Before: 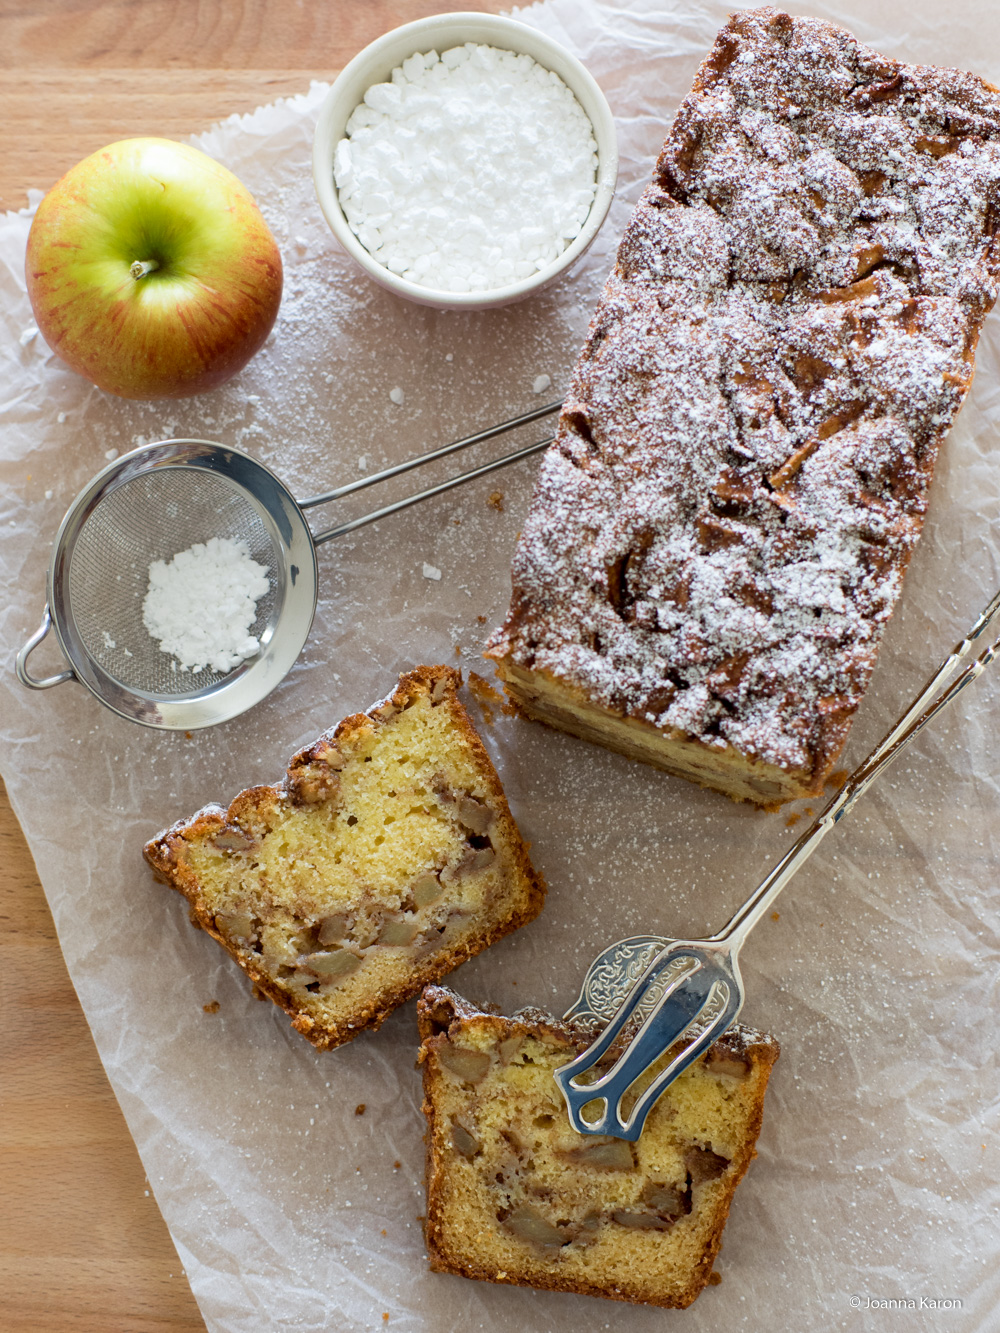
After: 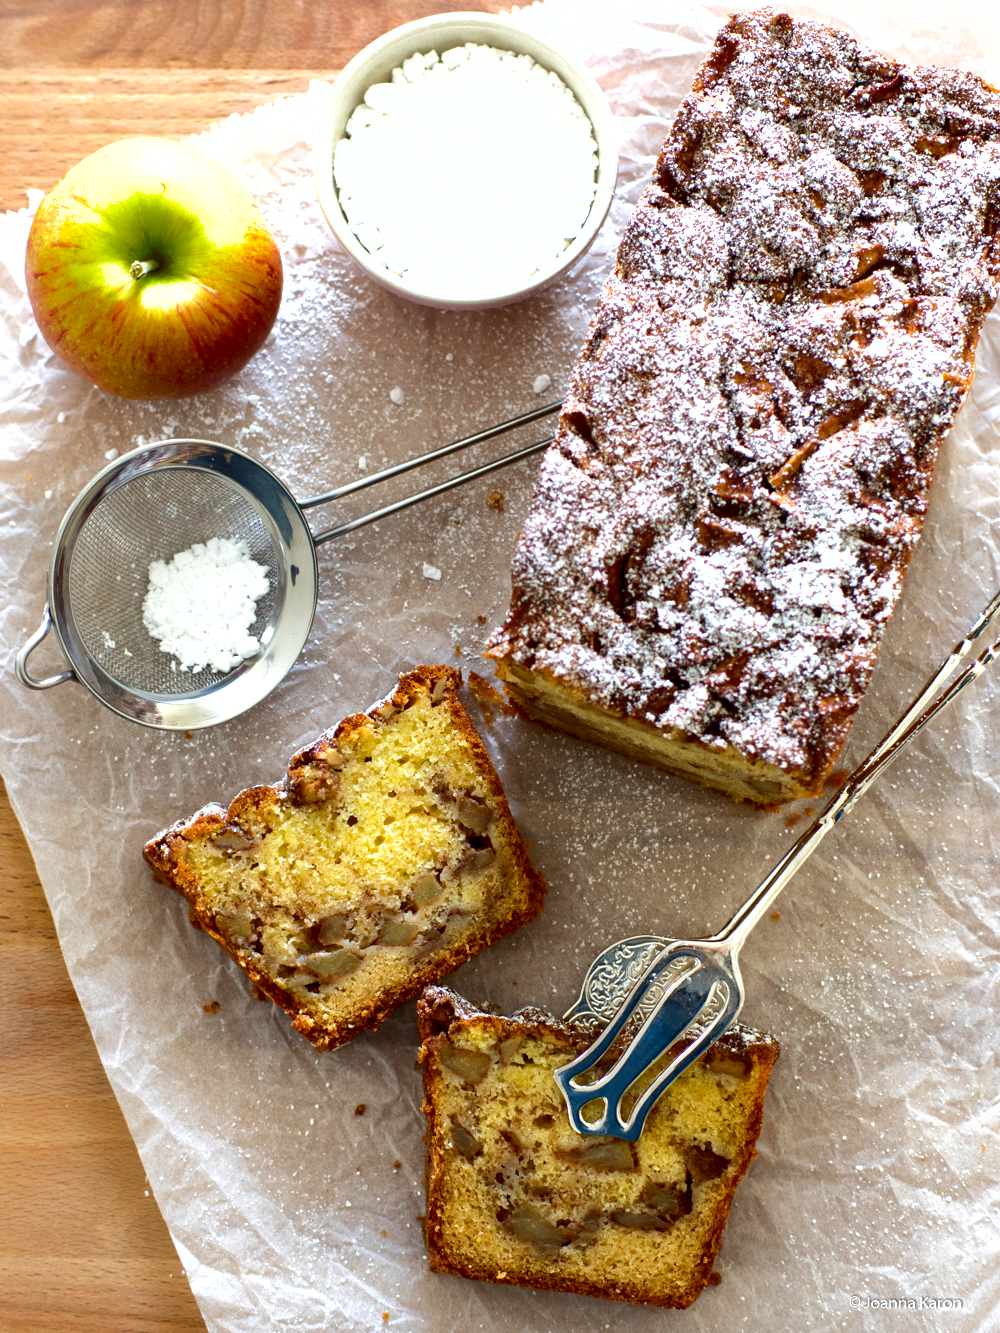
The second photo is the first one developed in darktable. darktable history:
contrast brightness saturation: contrast 0.127, brightness -0.239, saturation 0.146
exposure: black level correction 0, exposure 0.701 EV, compensate highlight preservation false
shadows and highlights: shadows 29.92
